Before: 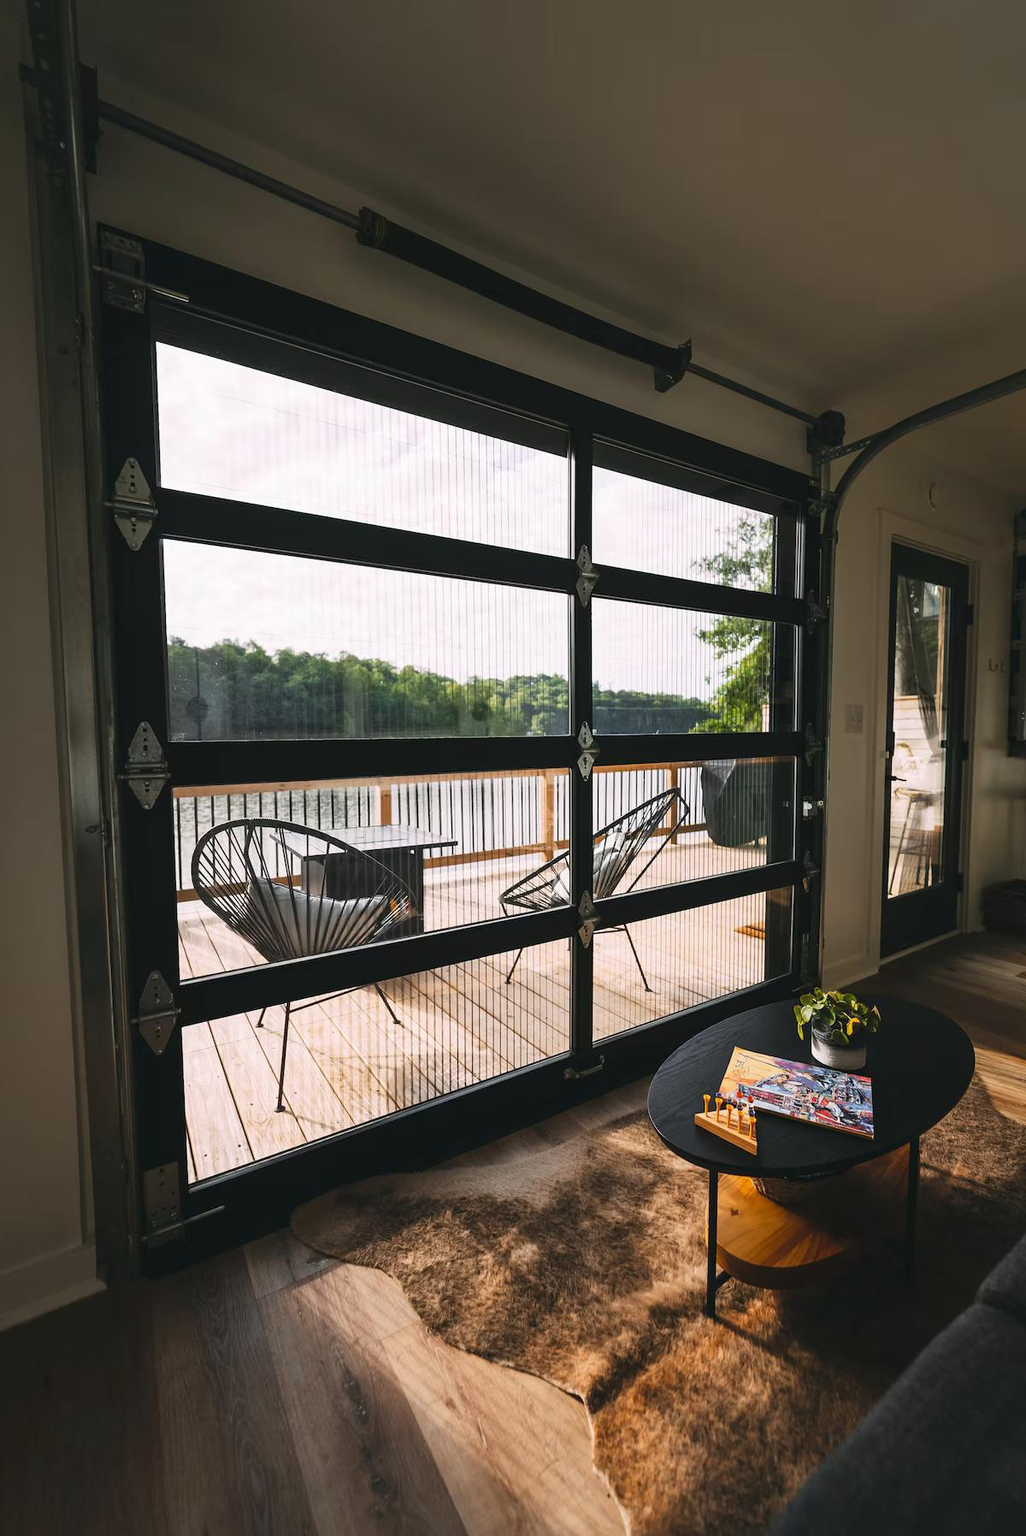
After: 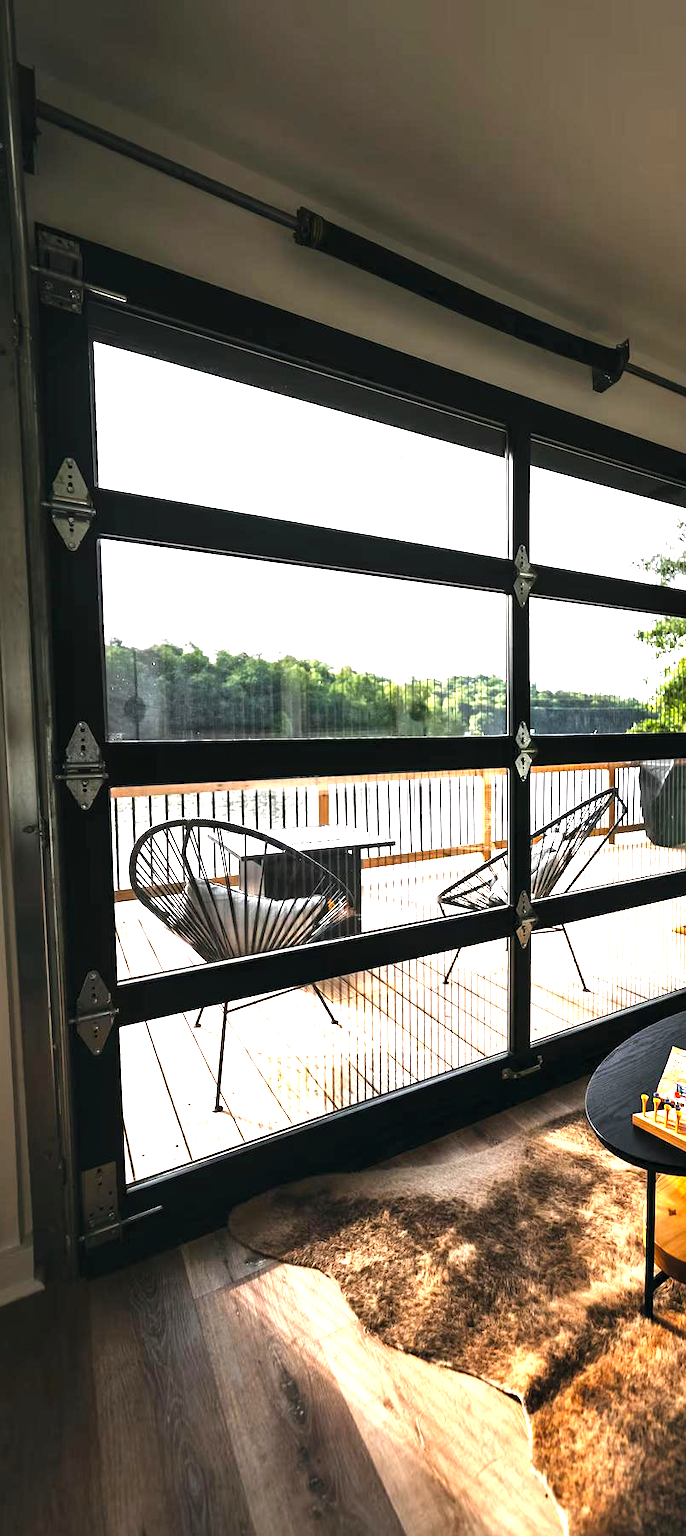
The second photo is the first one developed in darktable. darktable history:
levels: levels [0.012, 0.367, 0.697]
crop and rotate: left 6.147%, right 26.931%
contrast equalizer: octaves 7, y [[0.6 ×6], [0.55 ×6], [0 ×6], [0 ×6], [0 ×6]], mix 0.301
